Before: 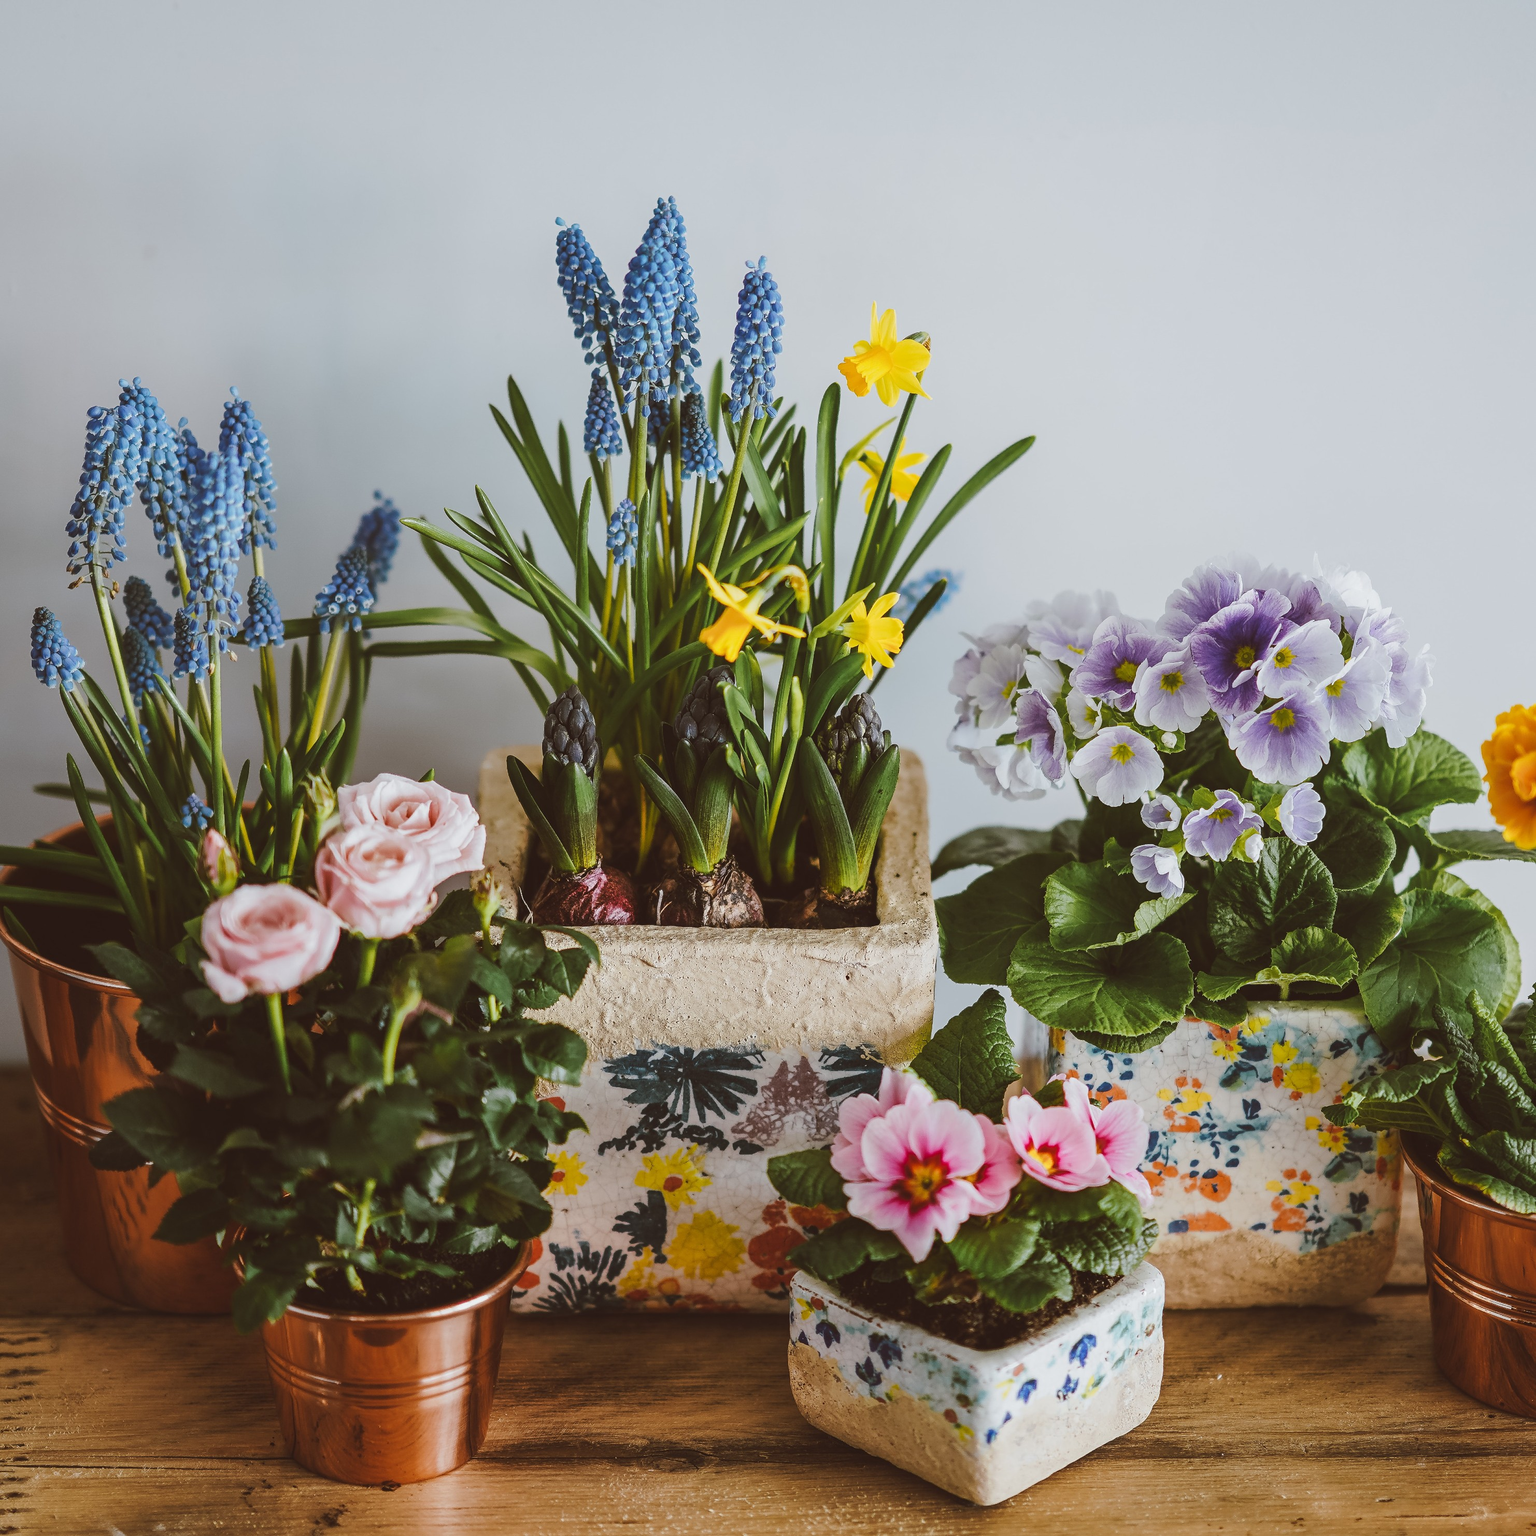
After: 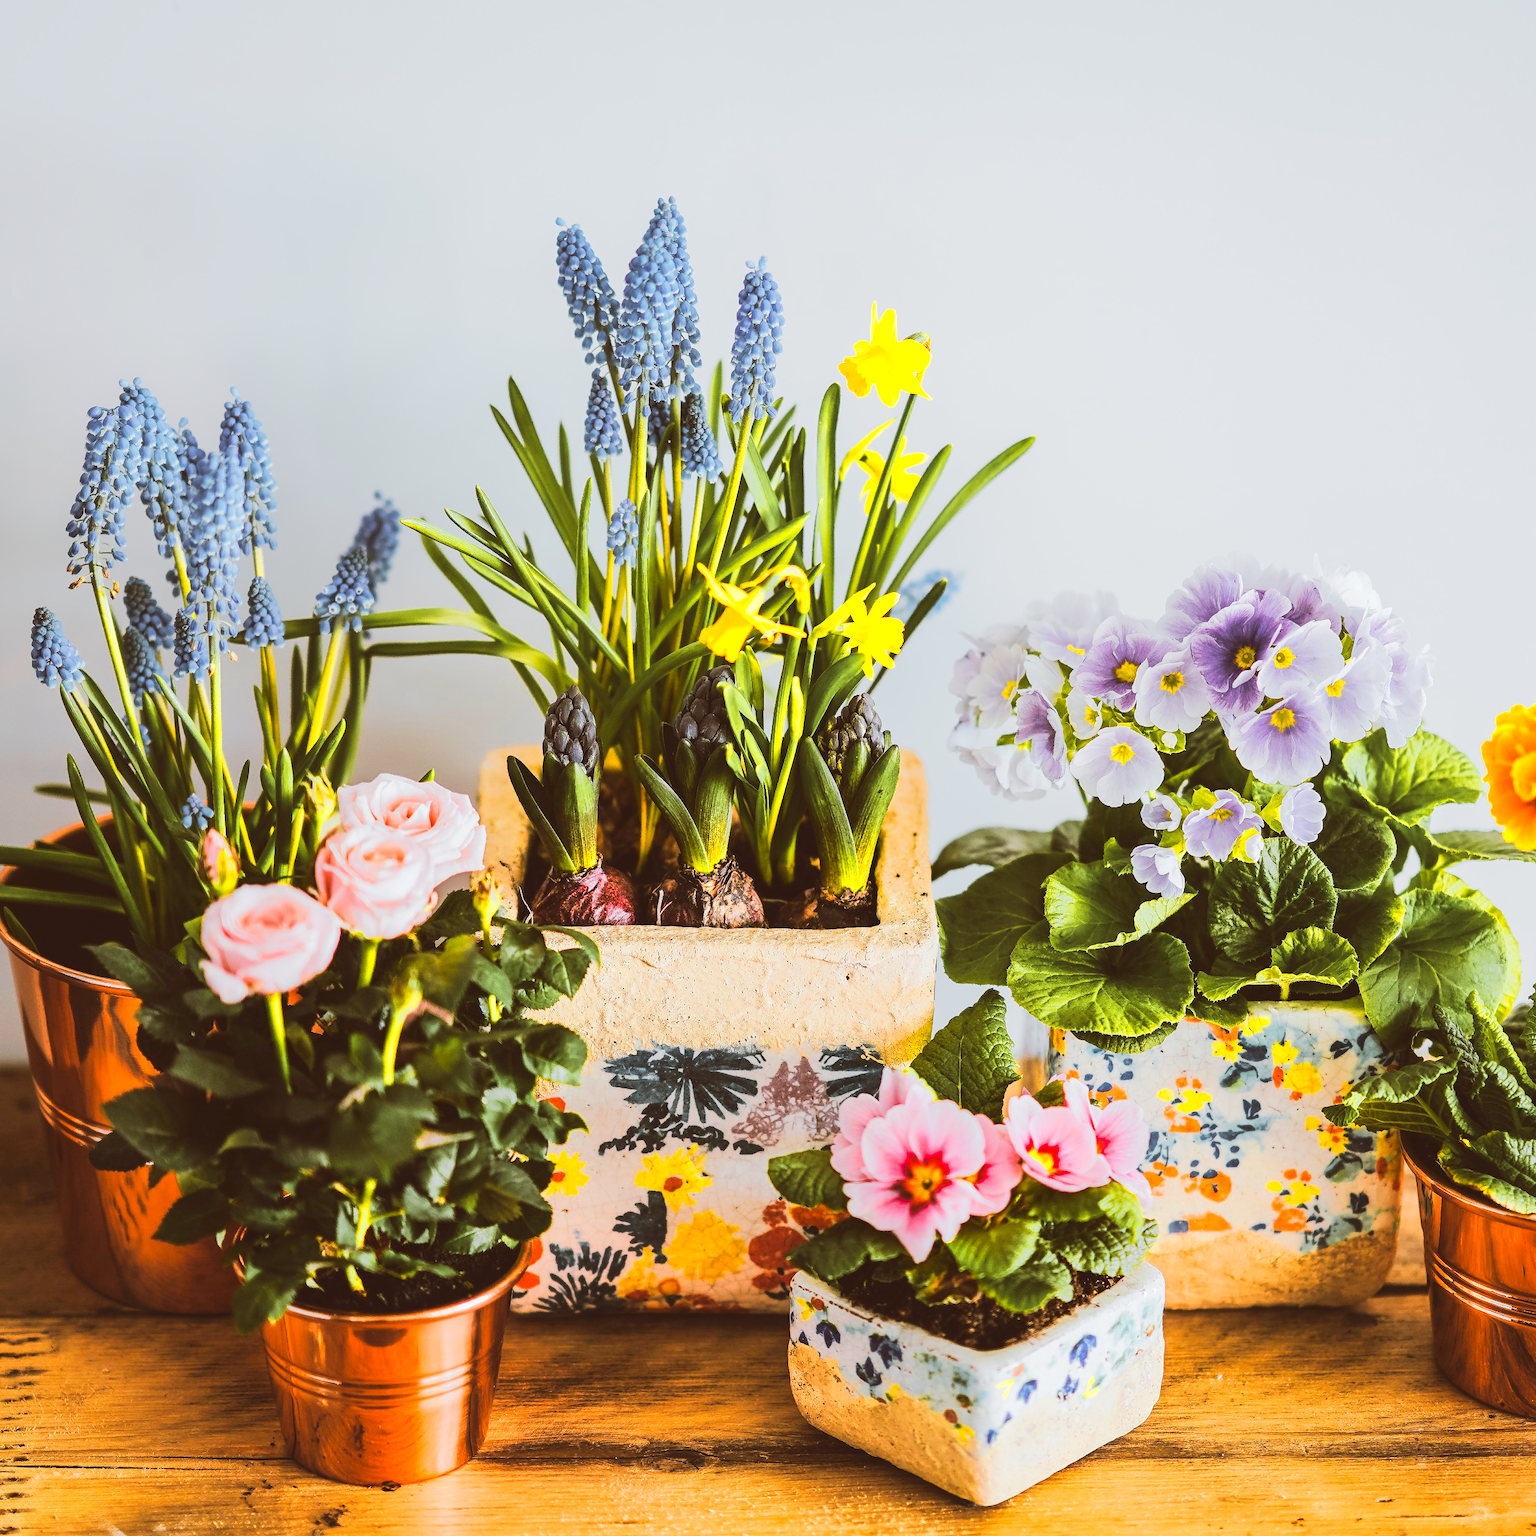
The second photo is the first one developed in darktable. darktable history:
tone equalizer: -7 EV 0.163 EV, -6 EV 0.616 EV, -5 EV 1.19 EV, -4 EV 1.37 EV, -3 EV 1.17 EV, -2 EV 0.6 EV, -1 EV 0.168 EV, edges refinement/feathering 500, mask exposure compensation -1.57 EV, preserve details no
color zones: curves: ch0 [(0, 0.511) (0.143, 0.531) (0.286, 0.56) (0.429, 0.5) (0.571, 0.5) (0.714, 0.5) (0.857, 0.5) (1, 0.5)]; ch1 [(0, 0.525) (0.143, 0.705) (0.286, 0.715) (0.429, 0.35) (0.571, 0.35) (0.714, 0.35) (0.857, 0.4) (1, 0.4)]; ch2 [(0, 0.572) (0.143, 0.512) (0.286, 0.473) (0.429, 0.45) (0.571, 0.5) (0.714, 0.5) (0.857, 0.518) (1, 0.518)]
